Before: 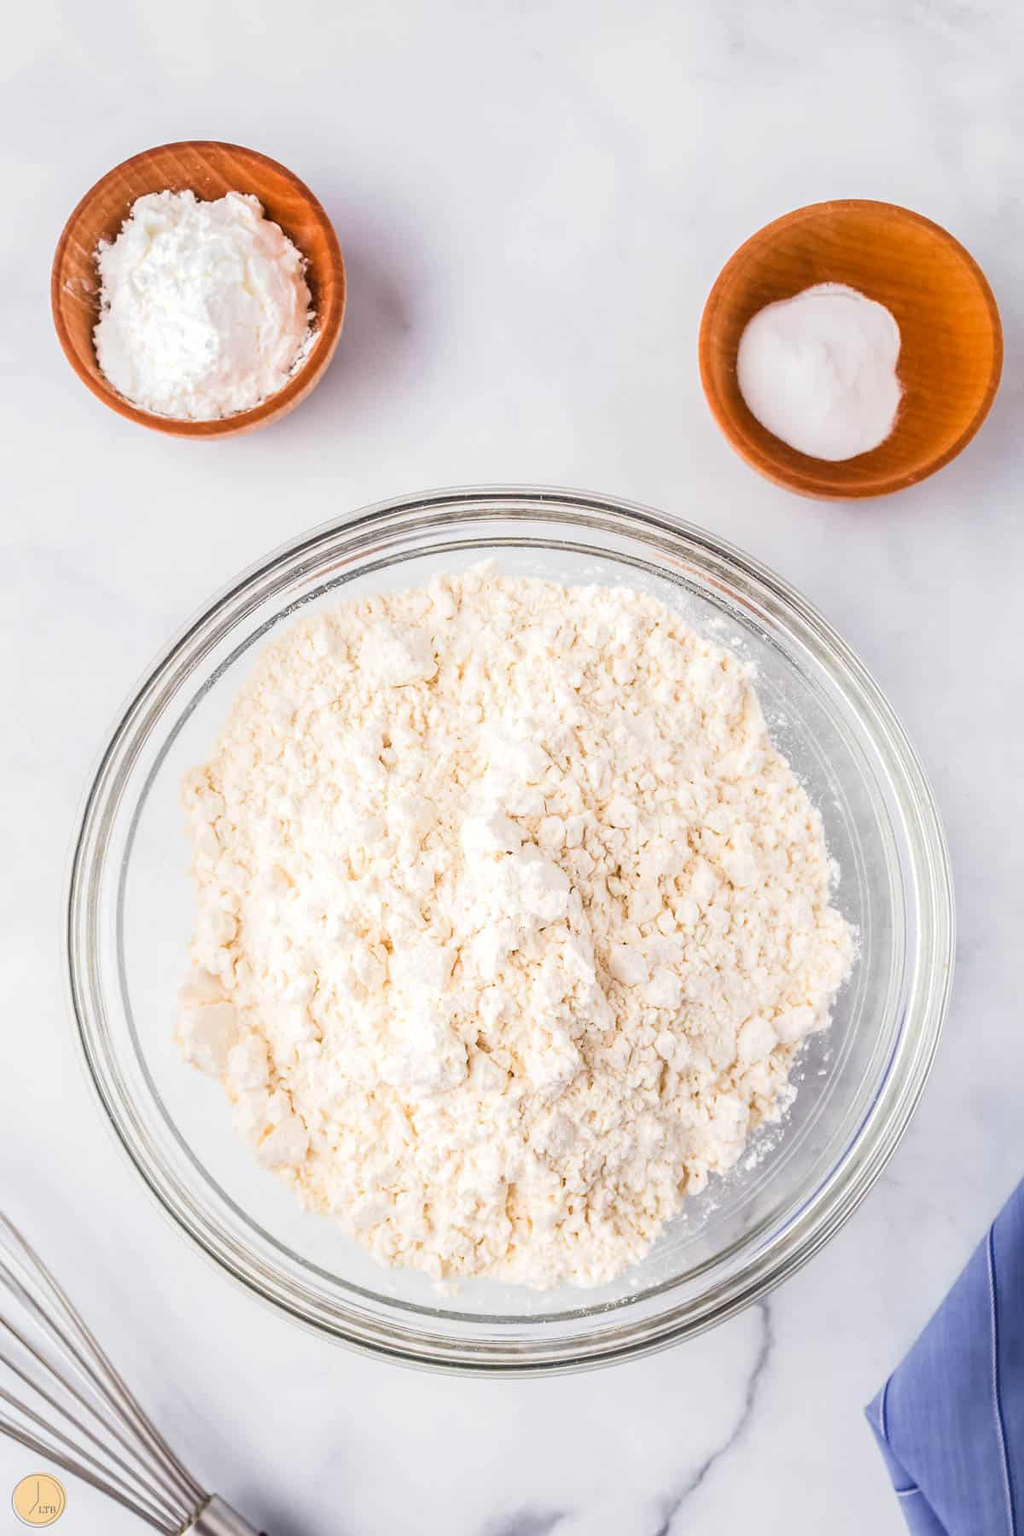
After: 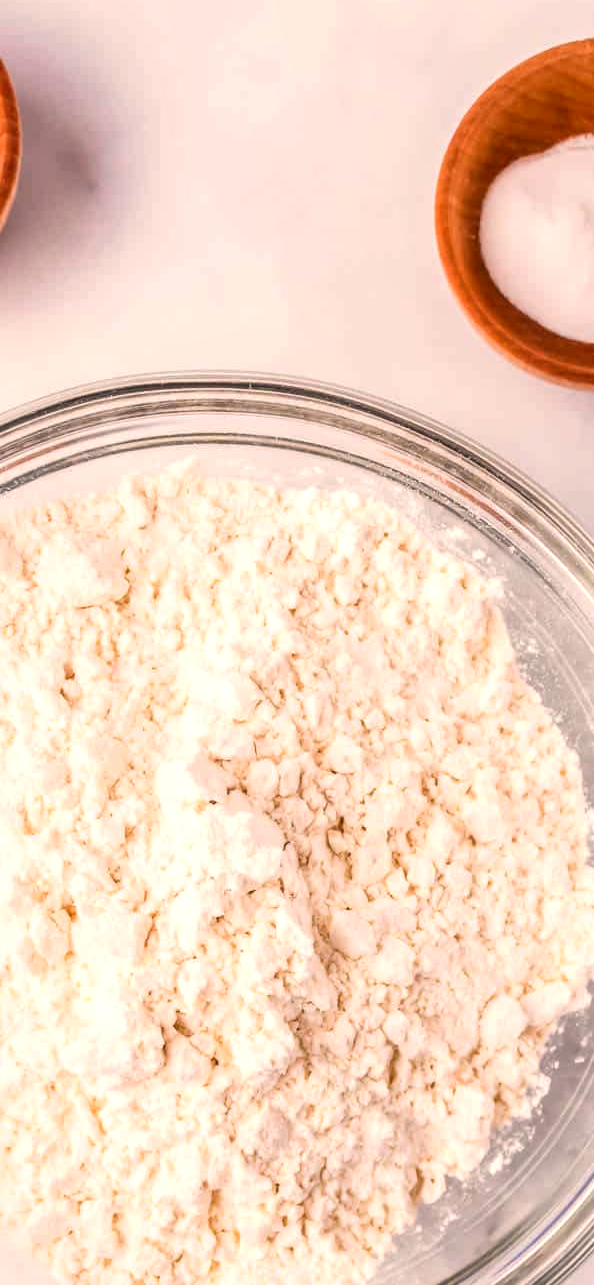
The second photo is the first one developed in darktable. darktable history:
contrast equalizer: y [[0.5 ×4, 0.467, 0.376], [0.5 ×6], [0.5 ×6], [0 ×6], [0 ×6]]
local contrast: highlights 61%, detail 143%, midtone range 0.428
crop: left 32.075%, top 10.976%, right 18.355%, bottom 17.596%
white balance: red 1.127, blue 0.943
